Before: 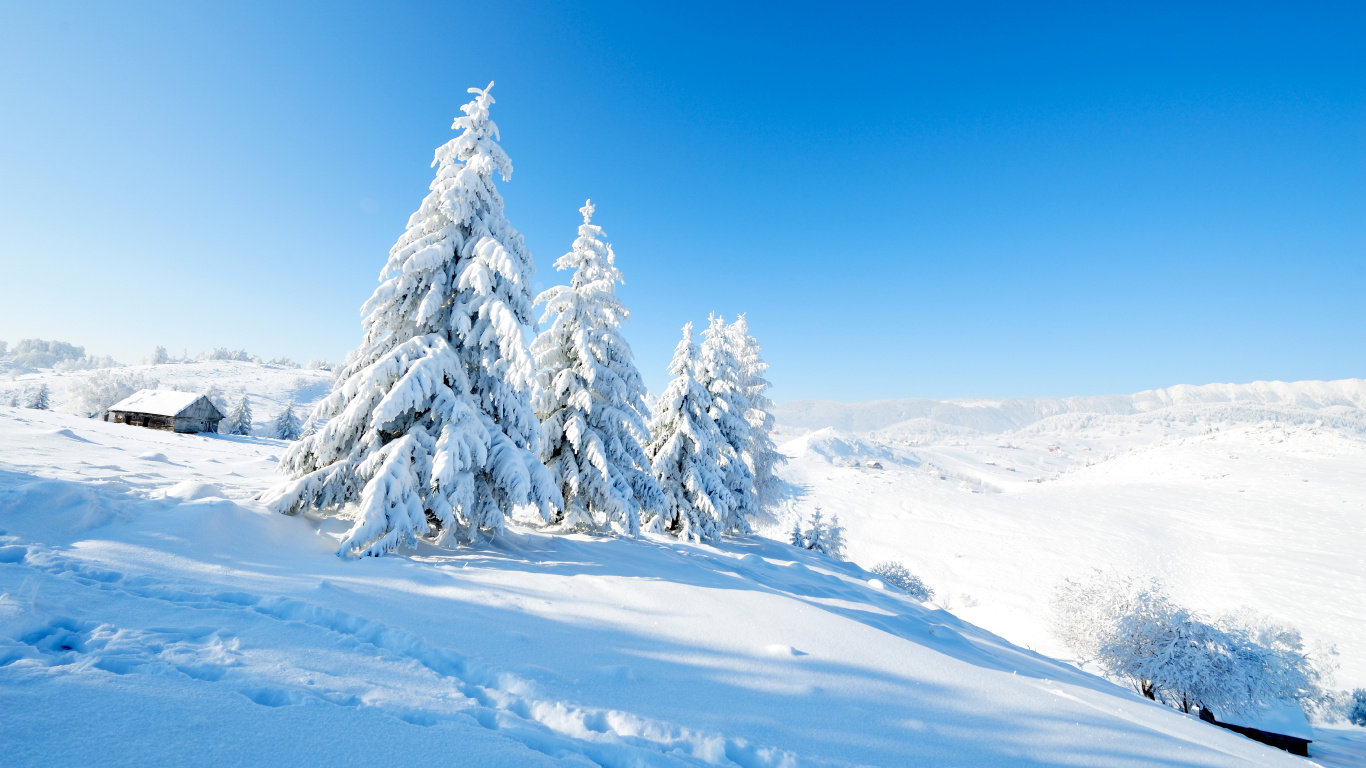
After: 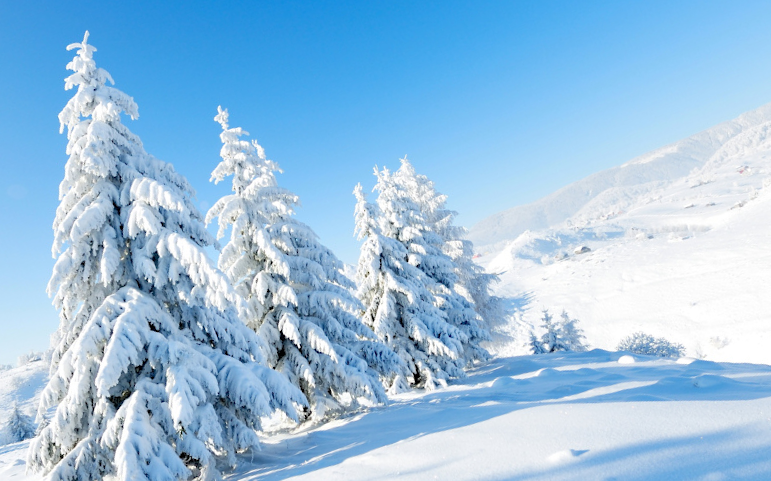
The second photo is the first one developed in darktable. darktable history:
crop and rotate: angle 21.3°, left 6.916%, right 3.938%, bottom 1.112%
